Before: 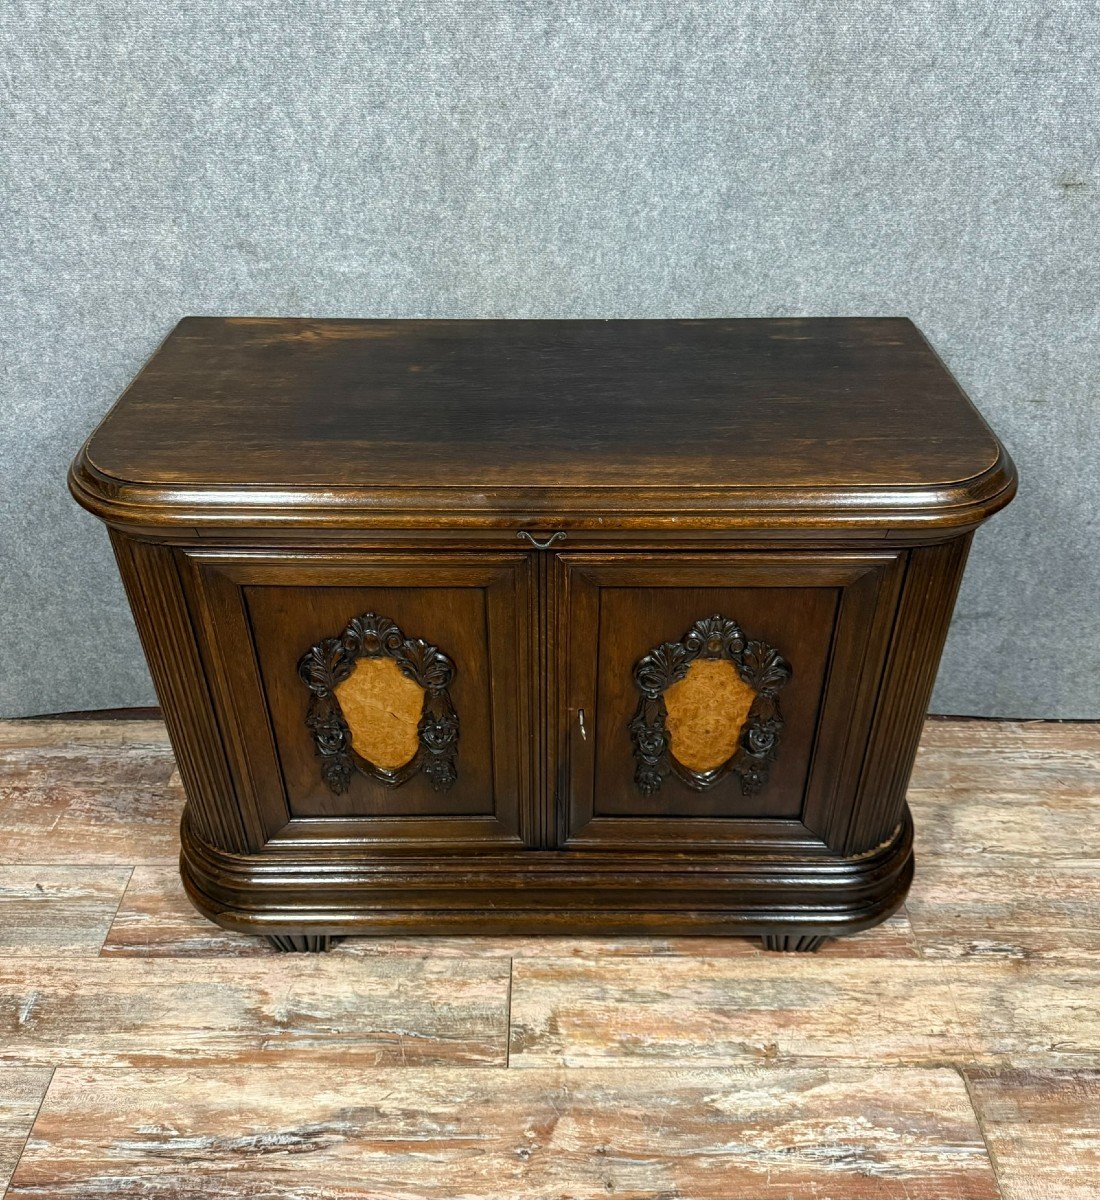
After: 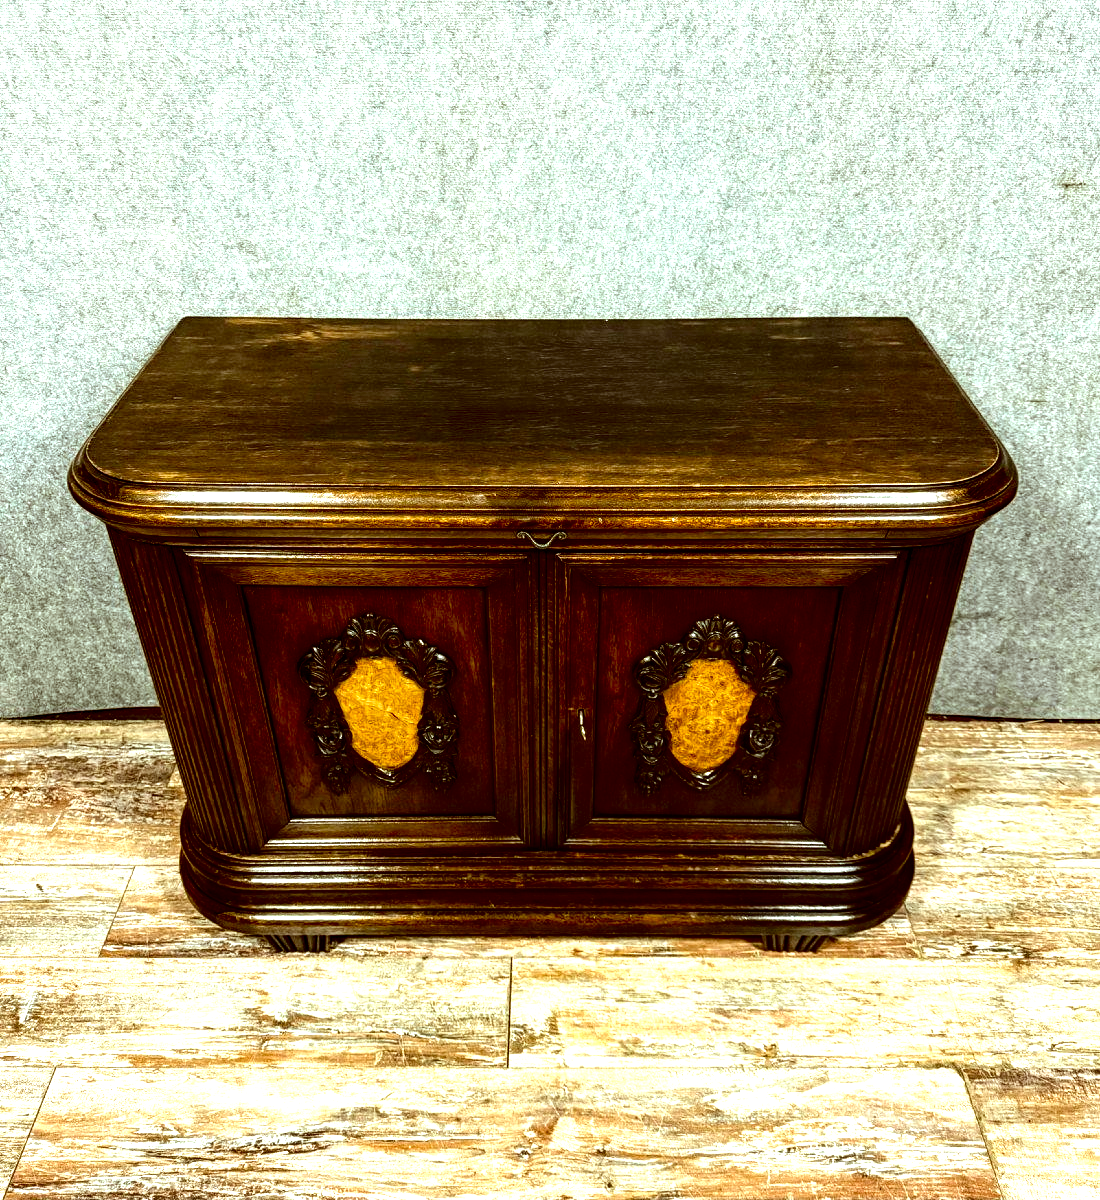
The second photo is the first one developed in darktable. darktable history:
exposure: black level correction 0.031, exposure 0.306 EV, compensate highlight preservation false
local contrast: detail 130%
tone equalizer: -8 EV -1.06 EV, -7 EV -1.01 EV, -6 EV -0.869 EV, -5 EV -0.558 EV, -3 EV 0.609 EV, -2 EV 0.892 EV, -1 EV 0.999 EV, +0 EV 1.06 EV, edges refinement/feathering 500, mask exposure compensation -1.57 EV, preserve details no
color correction: highlights a* -6.12, highlights b* 9.6, shadows a* 10.22, shadows b* 23.91
